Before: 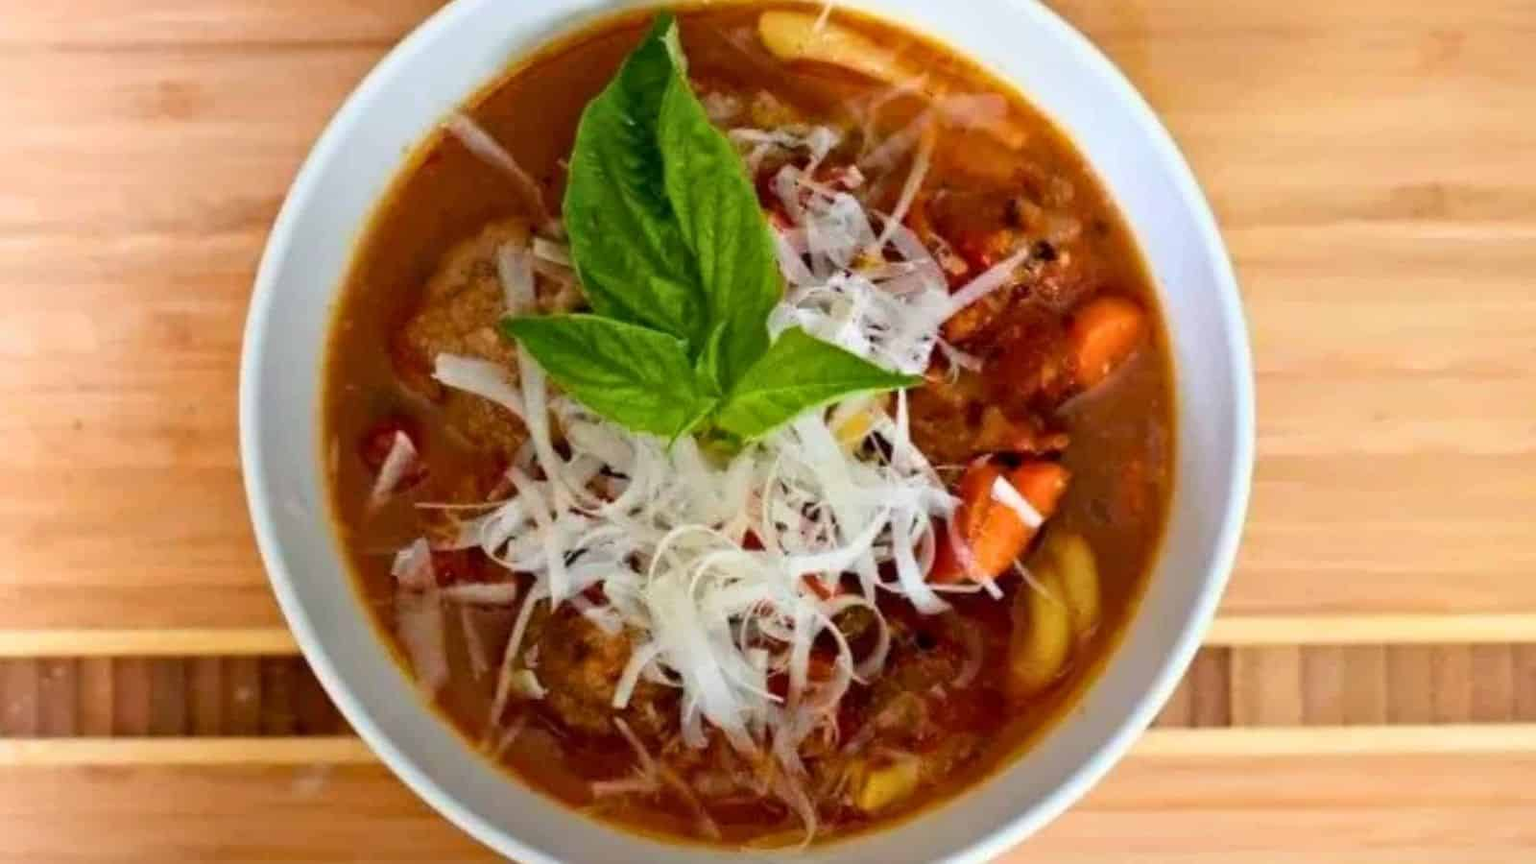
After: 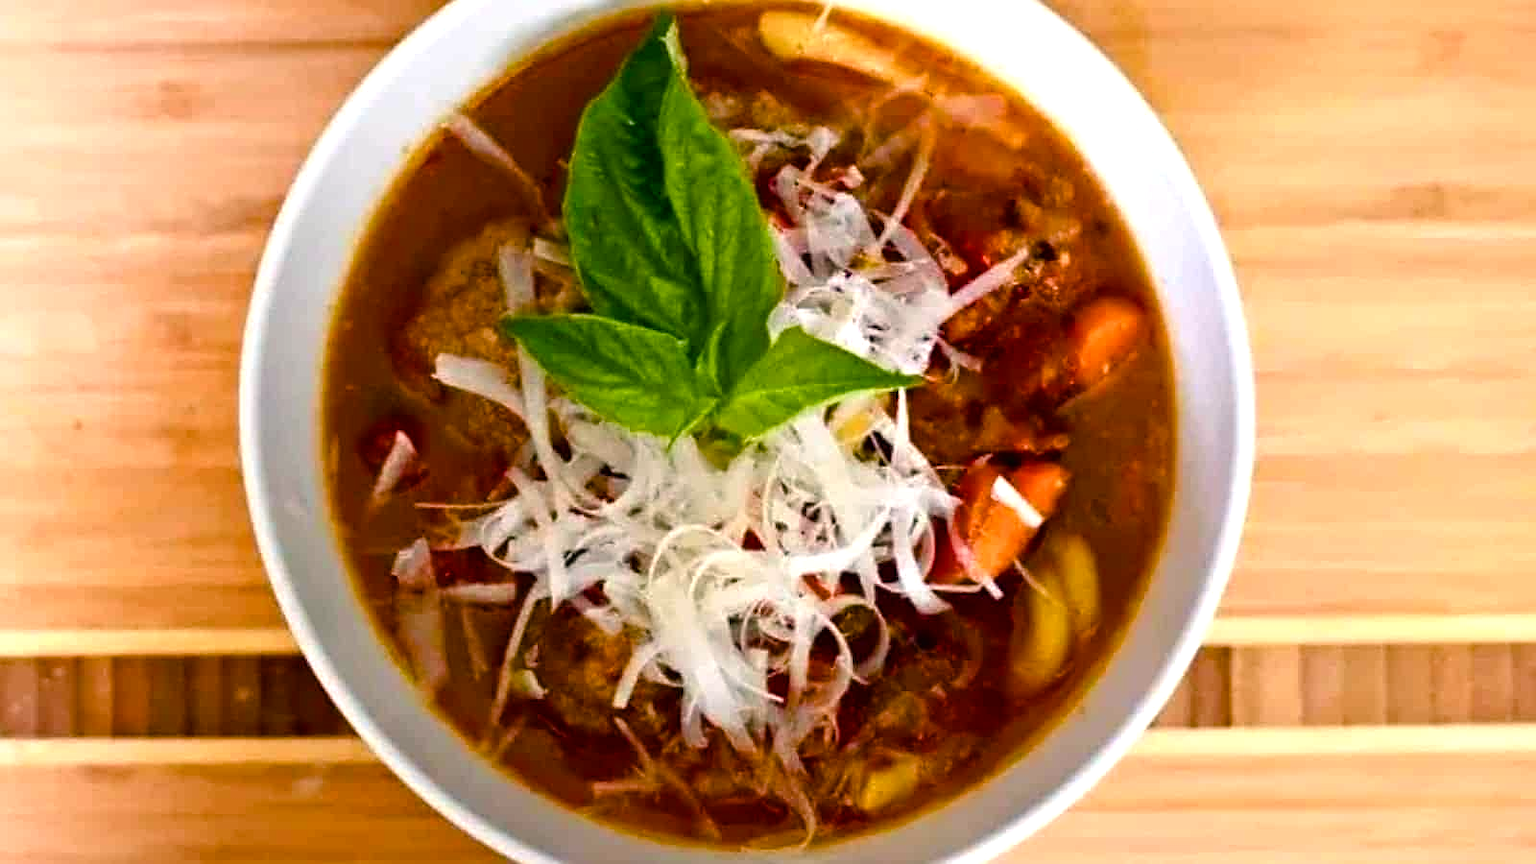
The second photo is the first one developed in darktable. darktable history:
color balance rgb: shadows lift › chroma 1%, shadows lift › hue 217.2°, power › hue 310.8°, highlights gain › chroma 2%, highlights gain › hue 44.4°, global offset › luminance 0.25%, global offset › hue 171.6°, perceptual saturation grading › global saturation 14.09%, perceptual saturation grading › highlights -30%, perceptual saturation grading › shadows 50.67%, global vibrance 25%, contrast 20%
sharpen: amount 0.478
